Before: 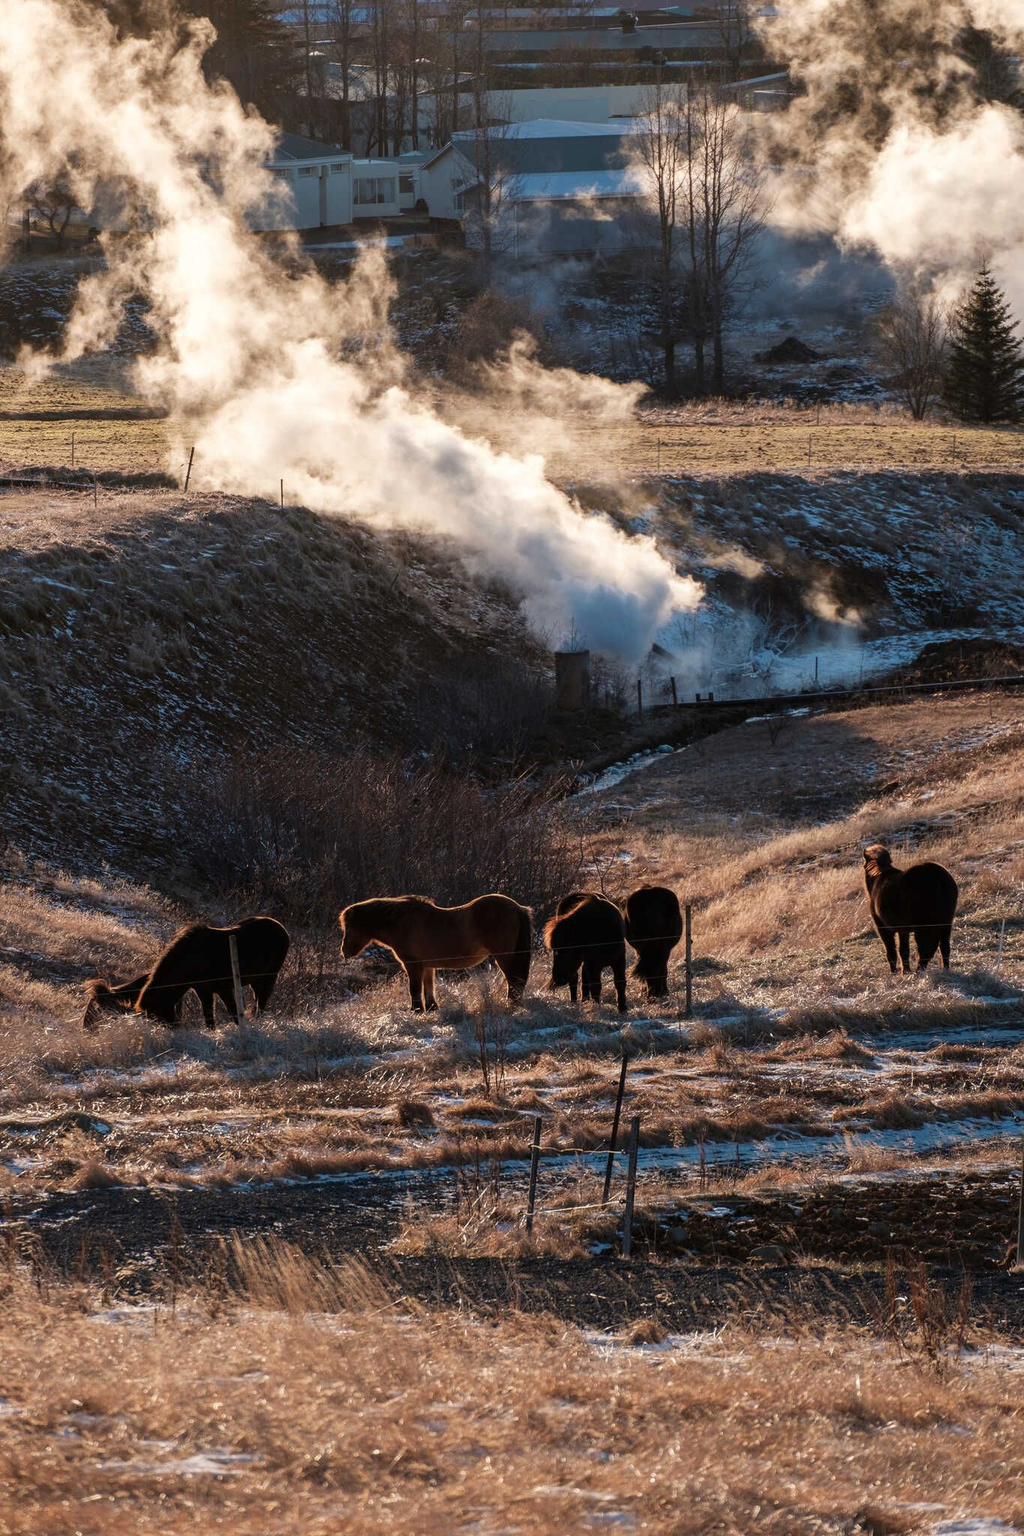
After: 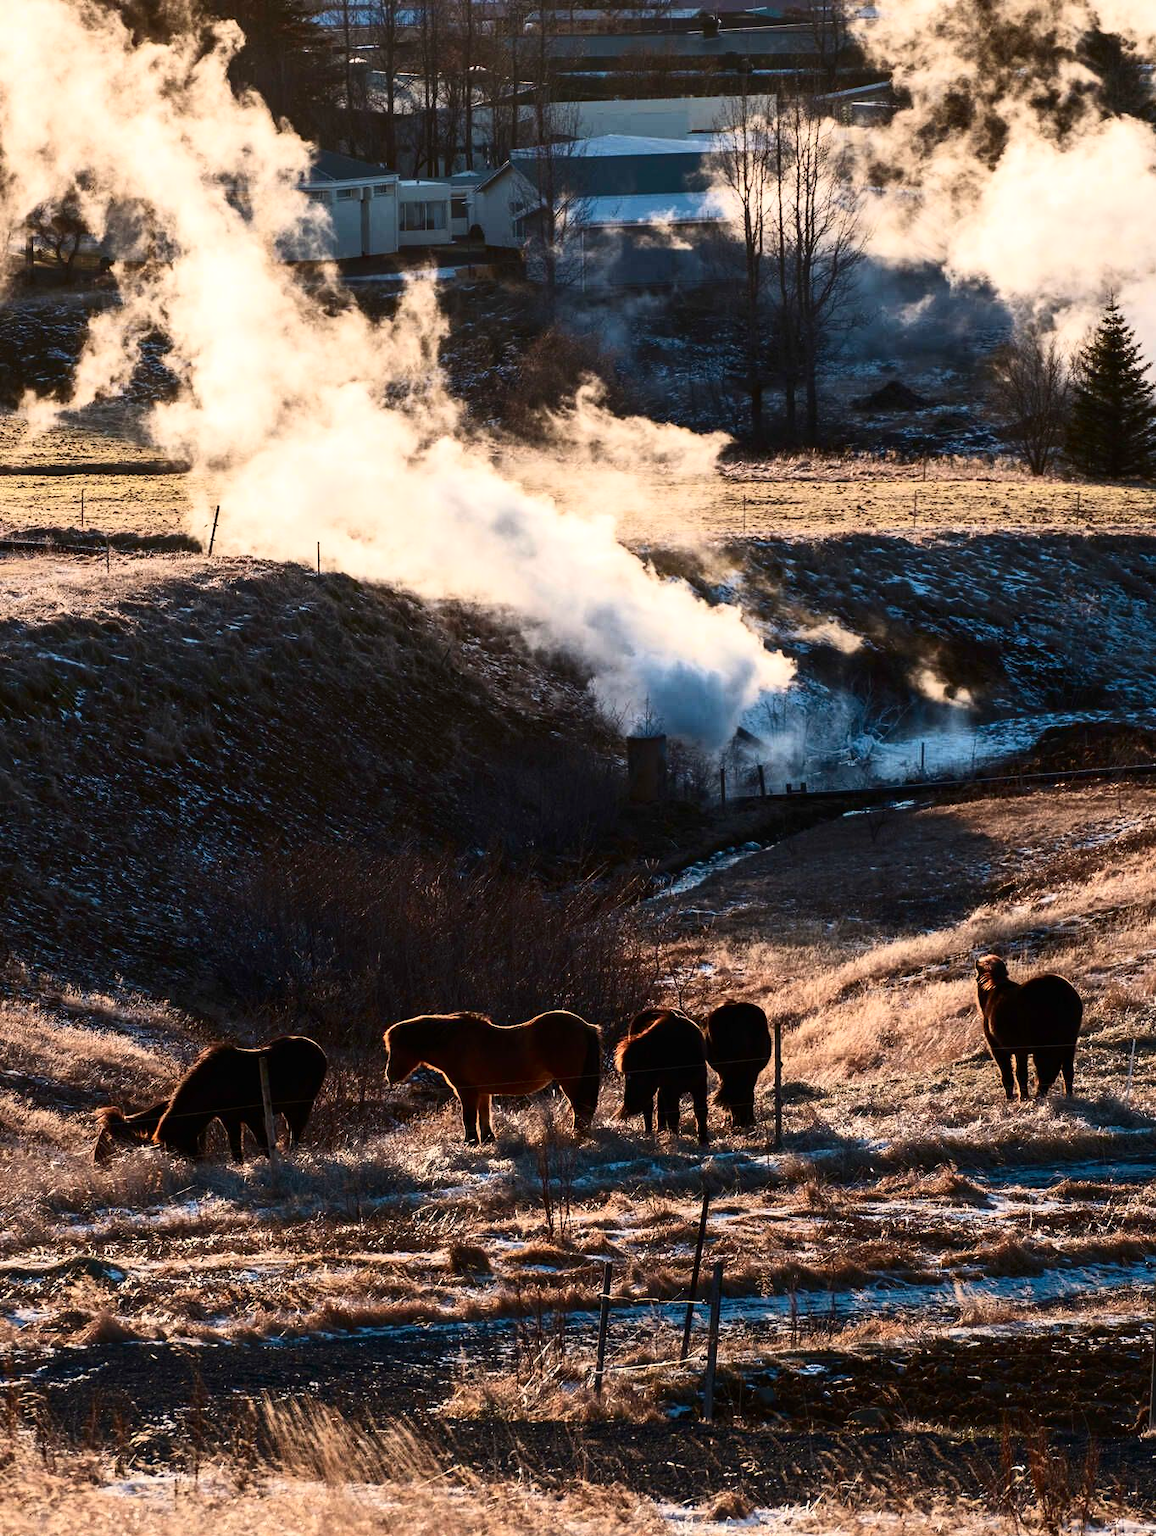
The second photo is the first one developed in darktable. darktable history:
contrast brightness saturation: contrast 0.4, brightness 0.1, saturation 0.21
crop and rotate: top 0%, bottom 11.49%
